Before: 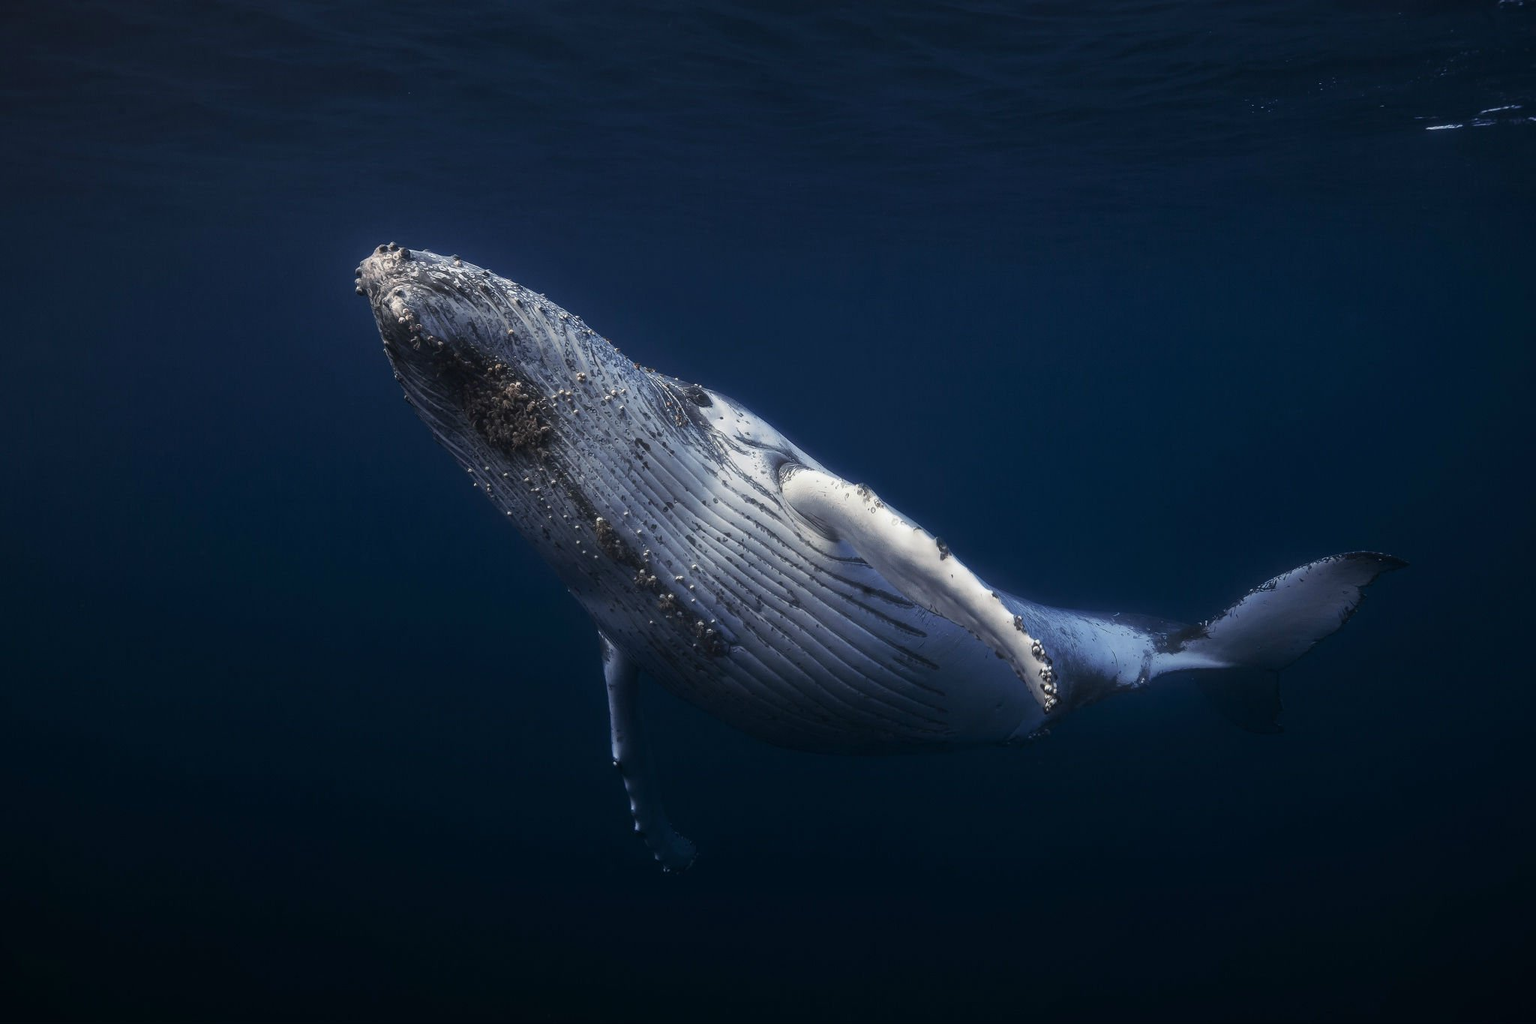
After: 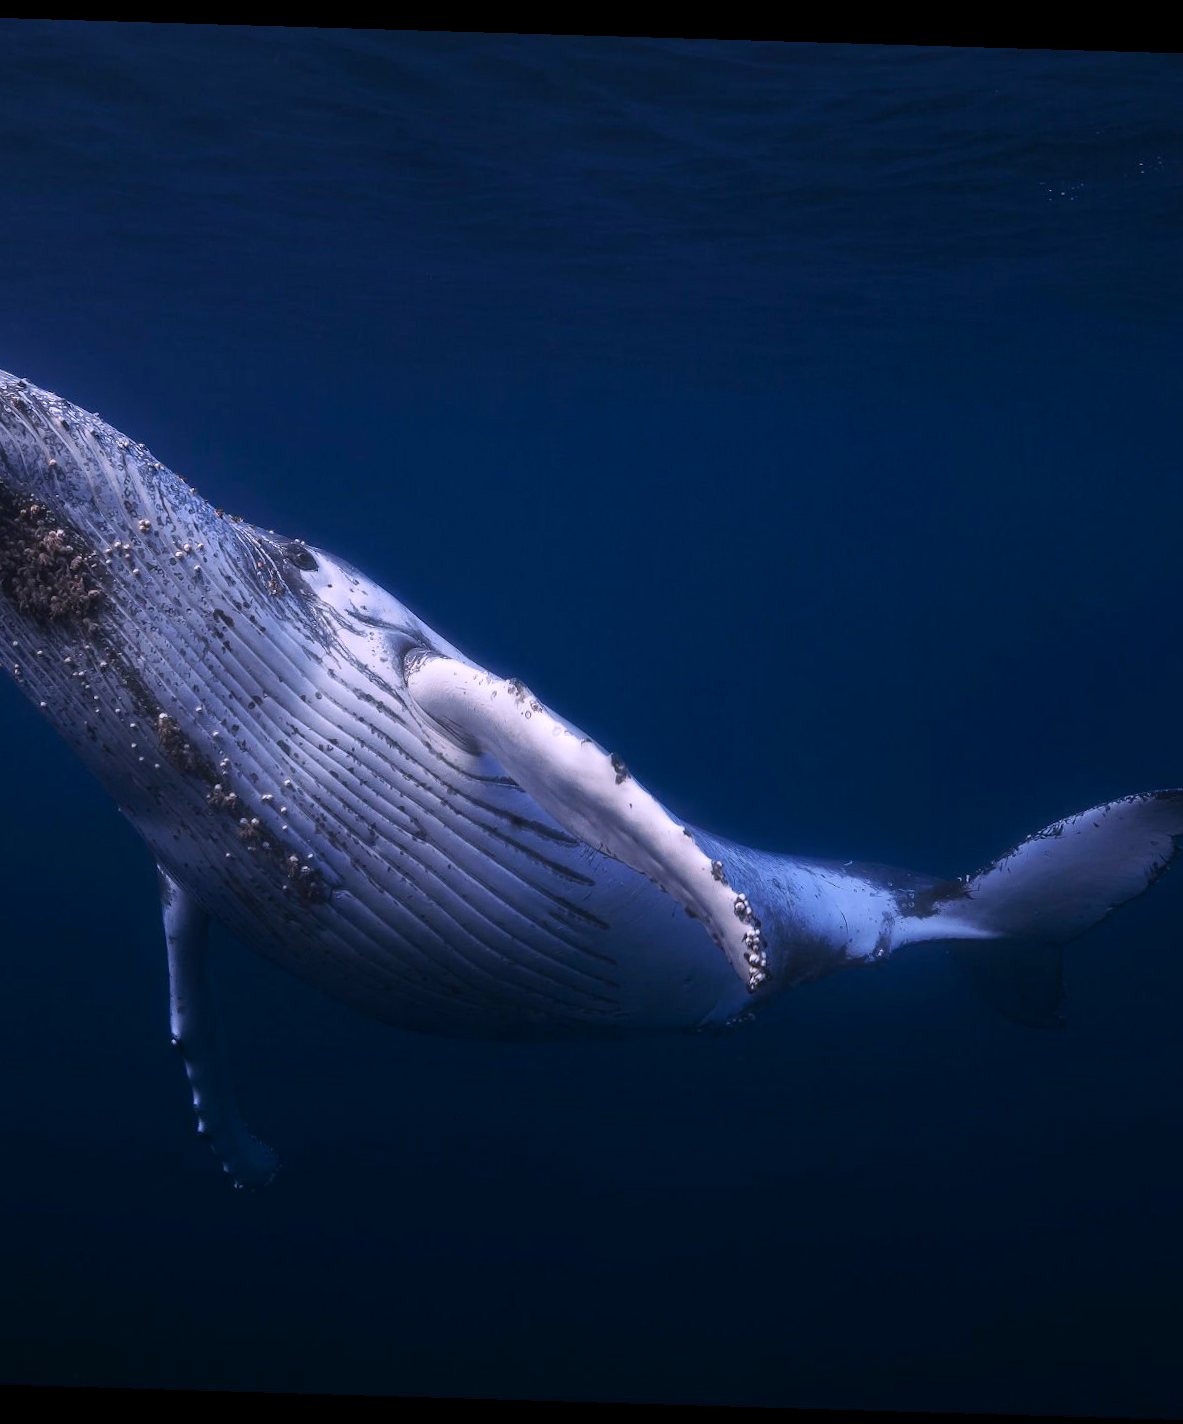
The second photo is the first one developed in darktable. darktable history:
crop: left 31.458%, top 0%, right 11.876%
contrast brightness saturation: contrast 0.04, saturation 0.16
white balance: red 1.042, blue 1.17
rotate and perspective: rotation 1.72°, automatic cropping off
